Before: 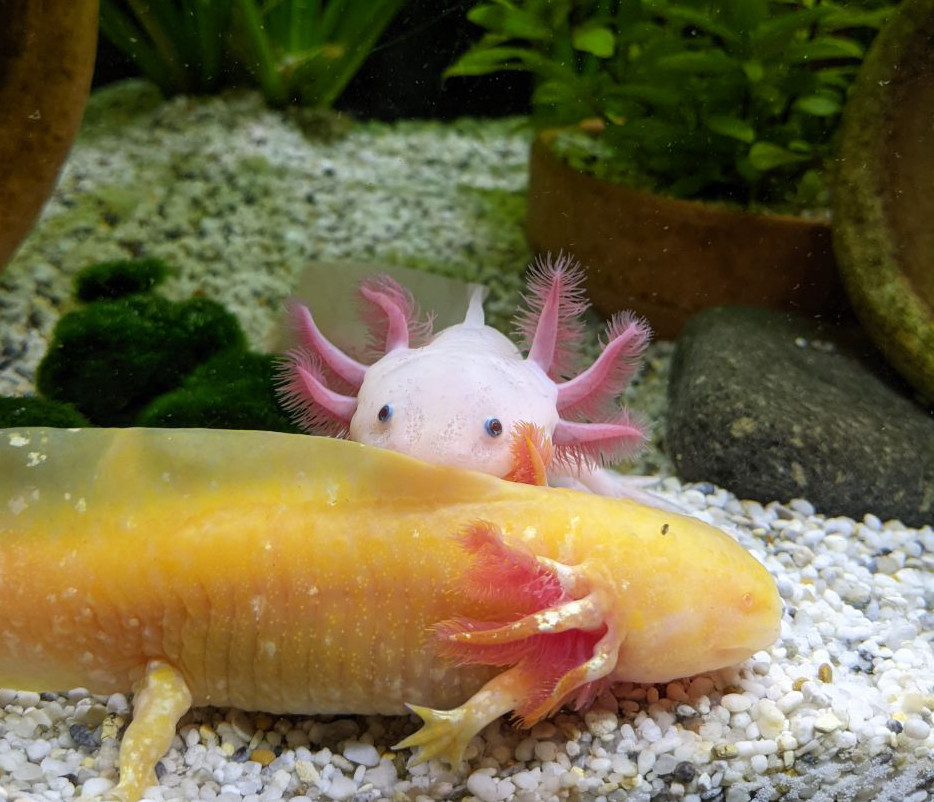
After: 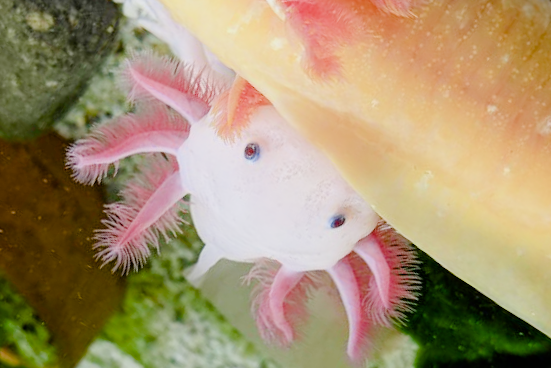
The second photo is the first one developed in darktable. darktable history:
exposure: black level correction 0, exposure 1.101 EV, compensate highlight preservation false
filmic rgb: black relative exposure -7.16 EV, white relative exposure 5.35 EV, hardness 3.02
crop and rotate: angle 148.14°, left 9.193%, top 15.563%, right 4.399%, bottom 17.154%
color balance rgb: linear chroma grading › shadows 31.413%, linear chroma grading › global chroma -2.092%, linear chroma grading › mid-tones 4.276%, perceptual saturation grading › global saturation 20%, perceptual saturation grading › highlights -50.391%, perceptual saturation grading › shadows 30.488%
